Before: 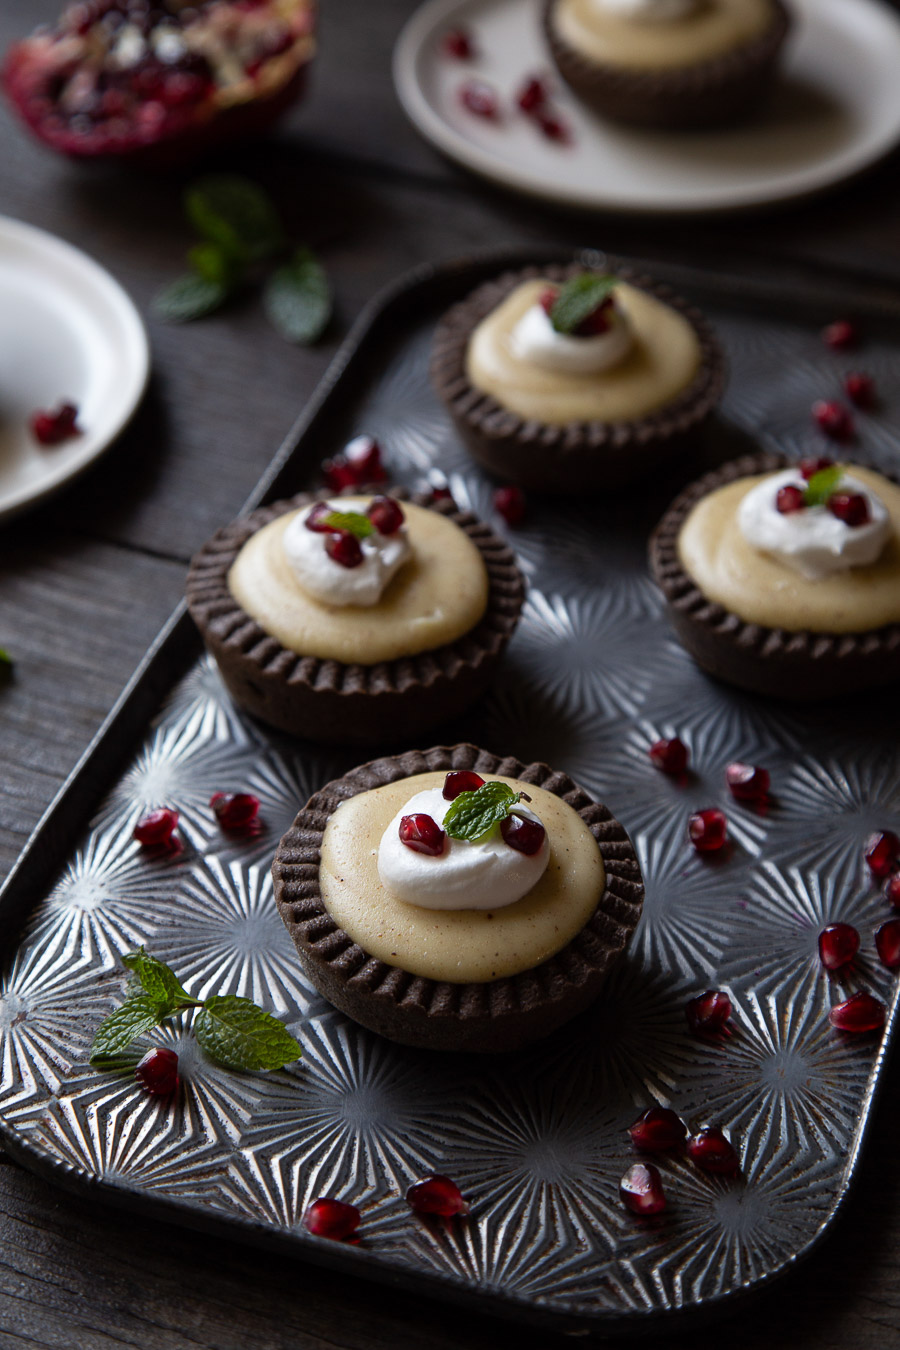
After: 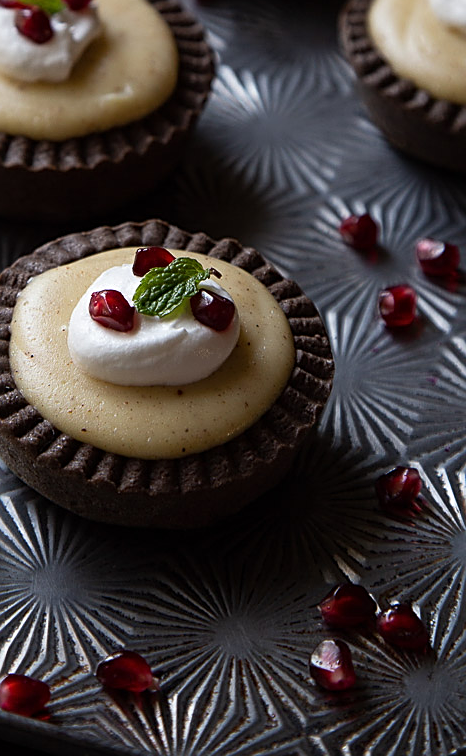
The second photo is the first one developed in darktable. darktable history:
crop: left 34.479%, top 38.822%, right 13.718%, bottom 5.172%
sharpen: on, module defaults
